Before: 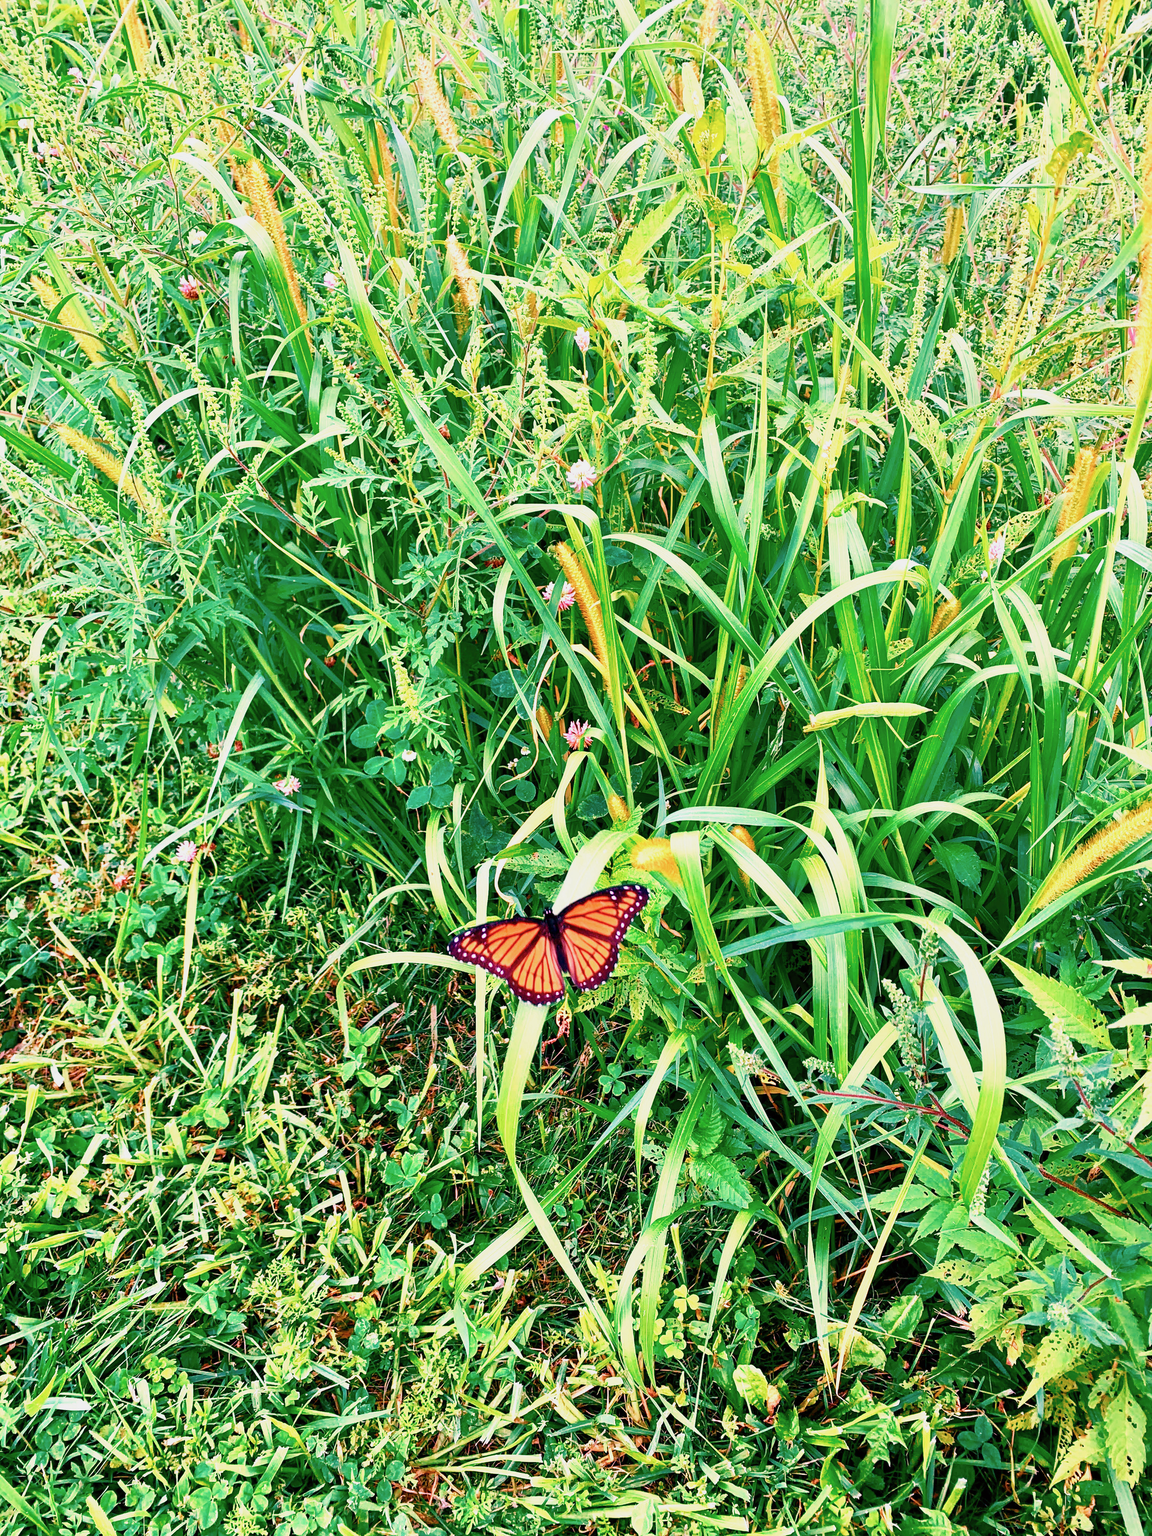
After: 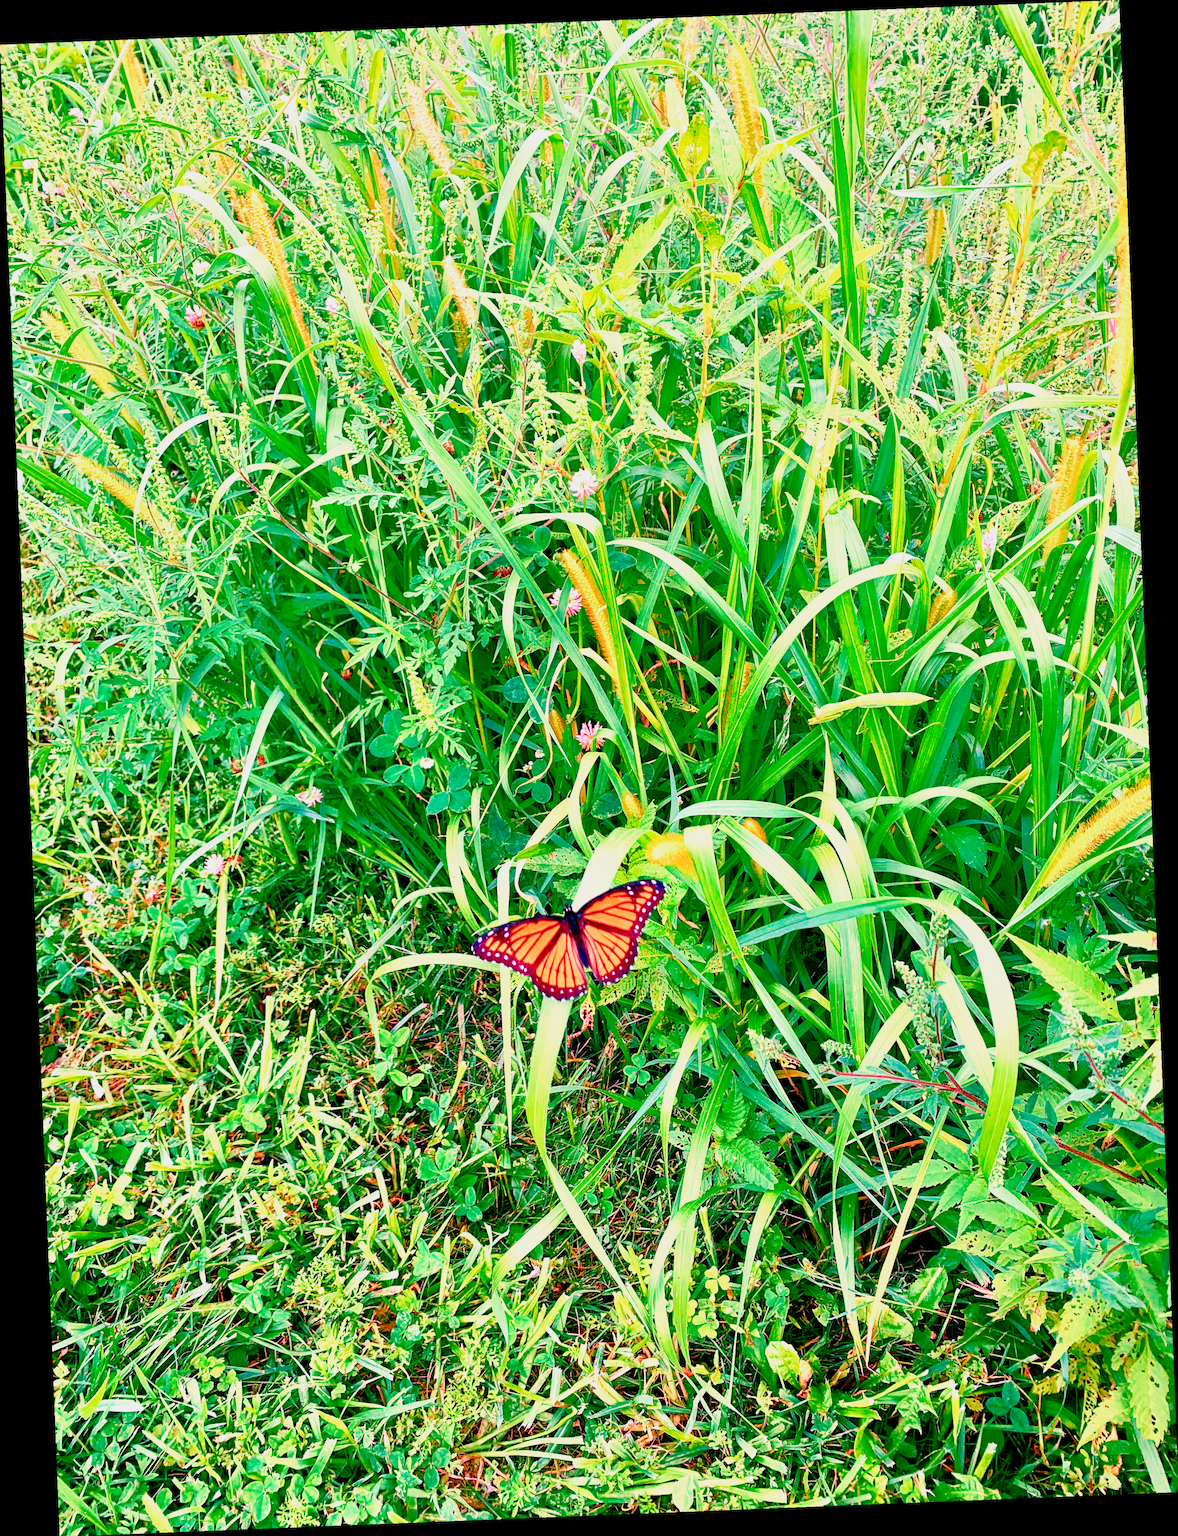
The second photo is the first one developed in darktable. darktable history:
levels: levels [0, 0.43, 0.984]
exposure: exposure -0.151 EV, compensate highlight preservation false
color balance rgb: on, module defaults
rotate and perspective: rotation -2.29°, automatic cropping off
